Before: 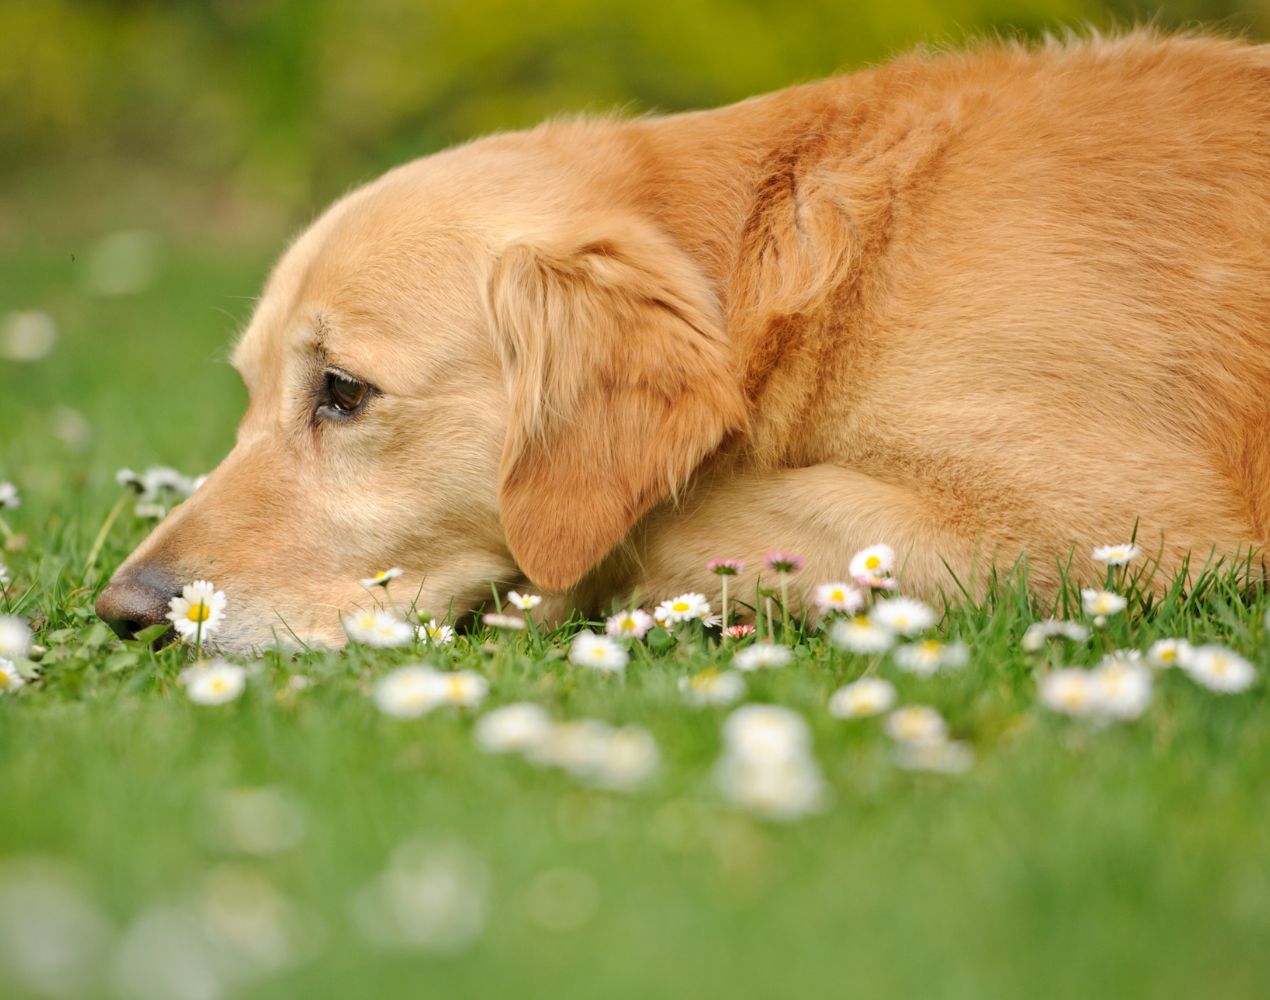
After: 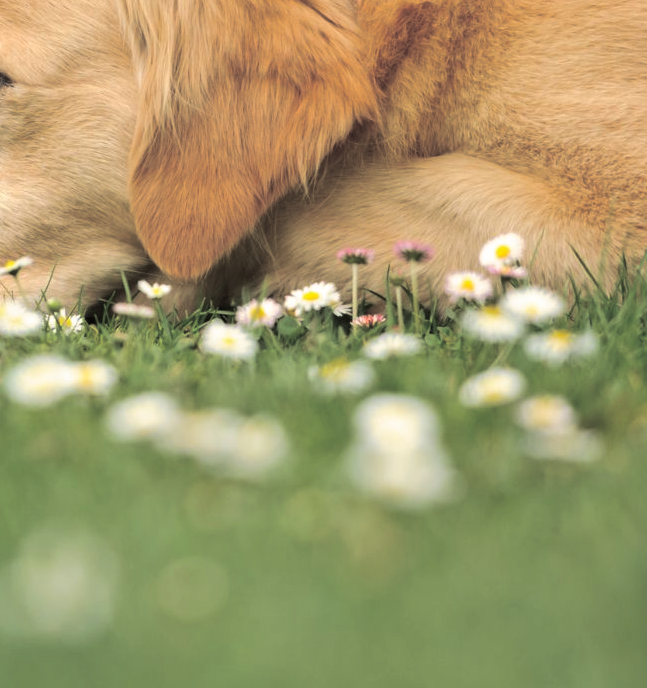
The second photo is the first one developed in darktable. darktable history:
split-toning: shadows › hue 43.2°, shadows › saturation 0, highlights › hue 50.4°, highlights › saturation 1
crop and rotate: left 29.237%, top 31.152%, right 19.807%
